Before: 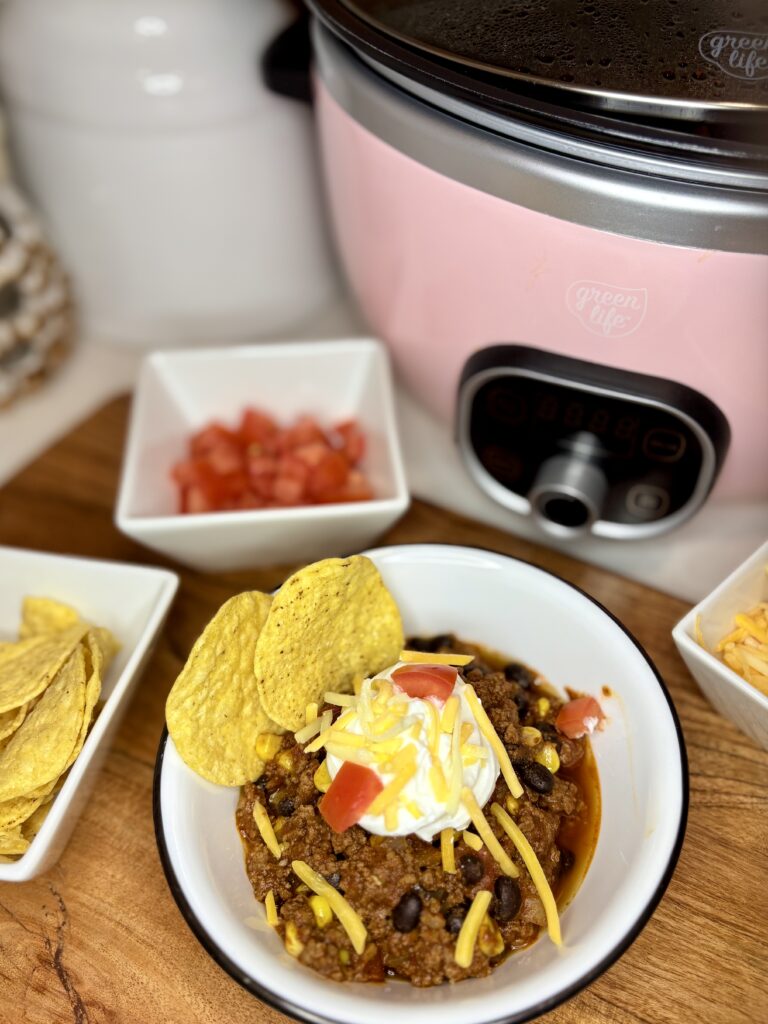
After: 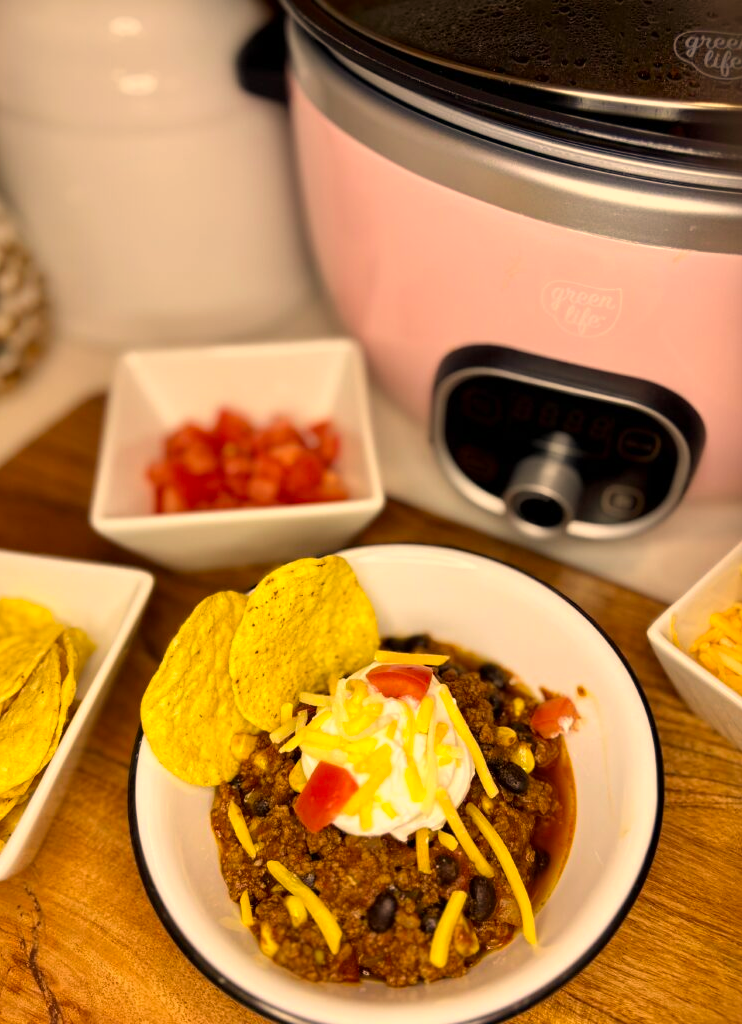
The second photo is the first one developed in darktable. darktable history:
crop and rotate: left 3.304%
color correction: highlights a* 14.92, highlights b* 31.41
